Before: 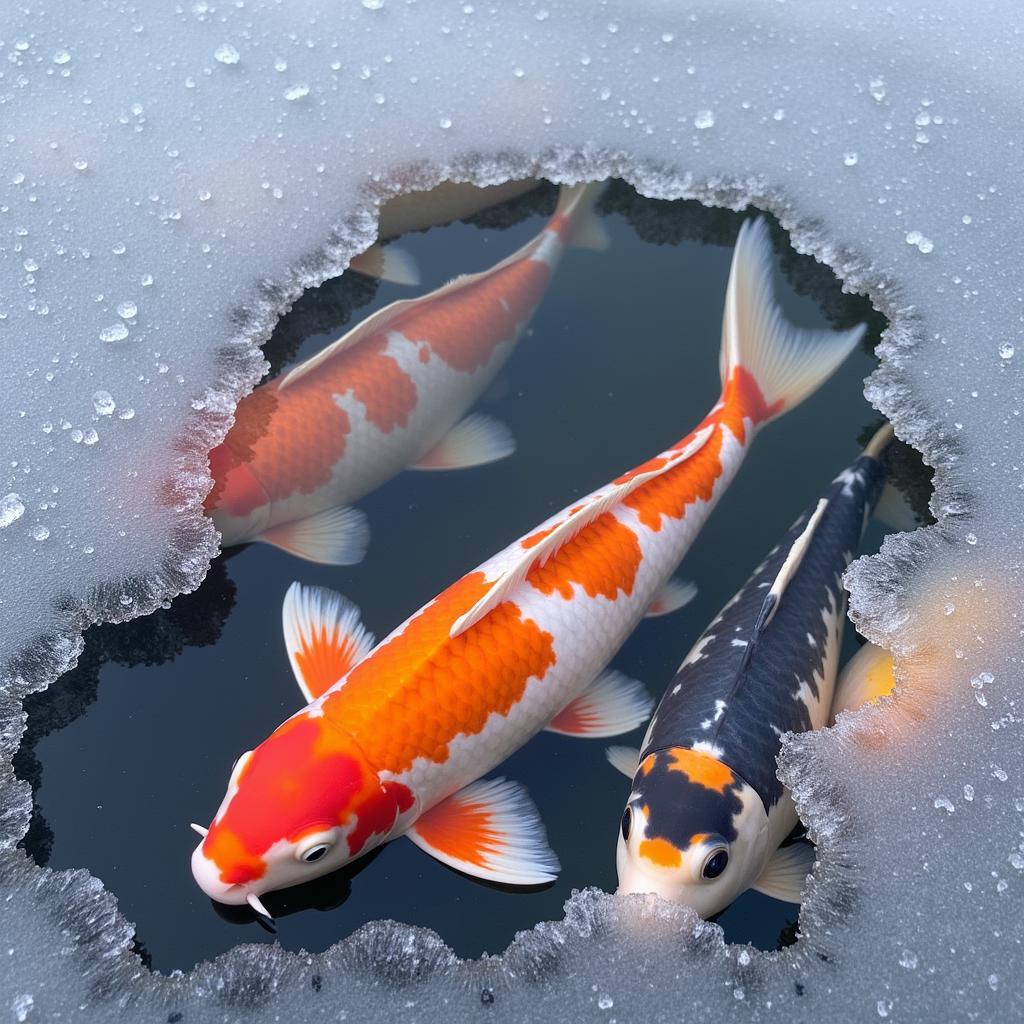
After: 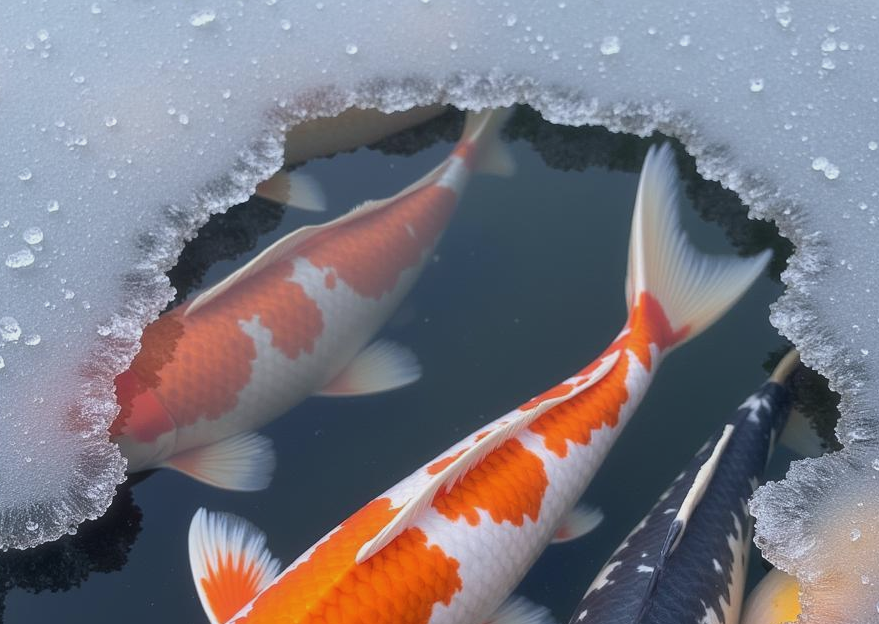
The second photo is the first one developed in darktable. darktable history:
haze removal: strength -0.099, compatibility mode true, adaptive false
exposure: exposure -0.208 EV, compensate exposure bias true, compensate highlight preservation false
crop and rotate: left 9.271%, top 7.299%, right 4.856%, bottom 31.761%
